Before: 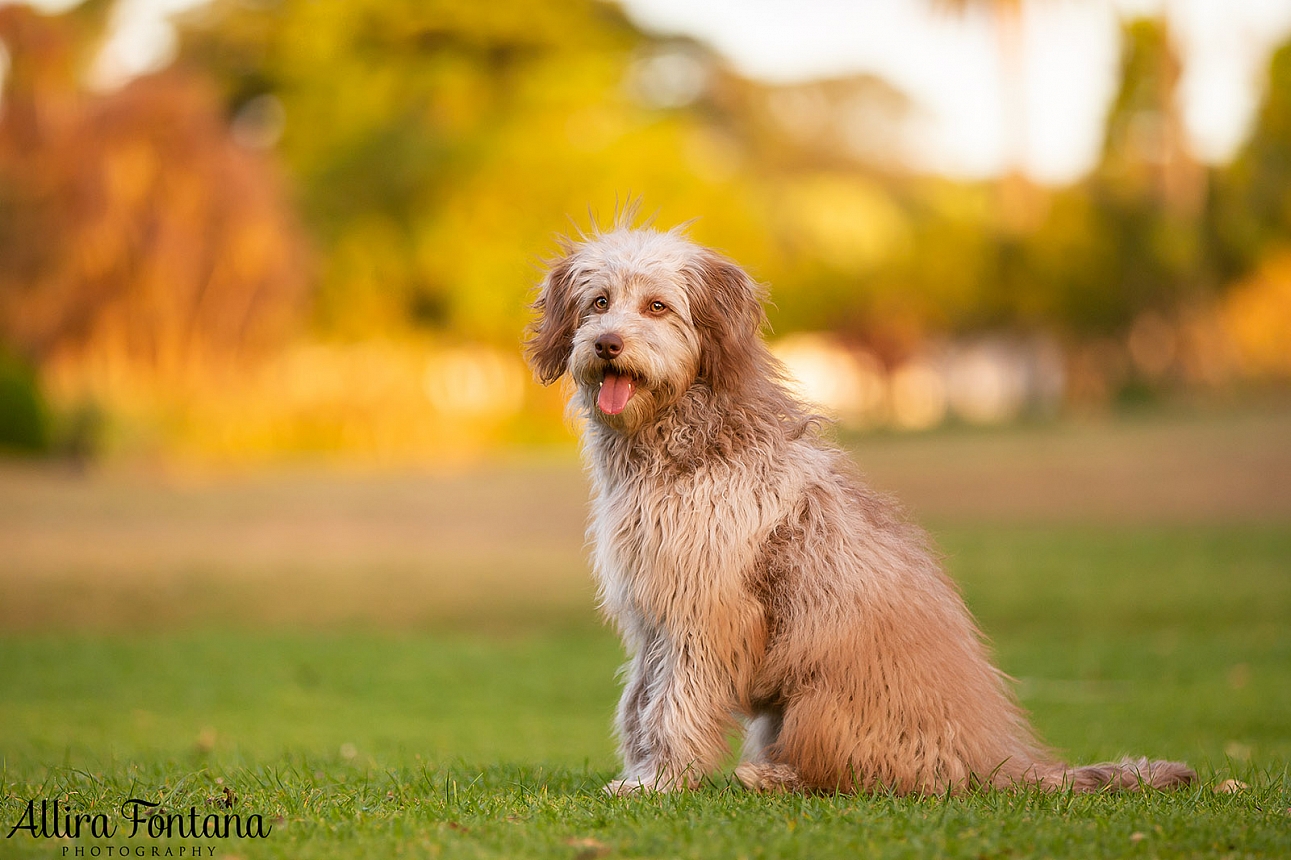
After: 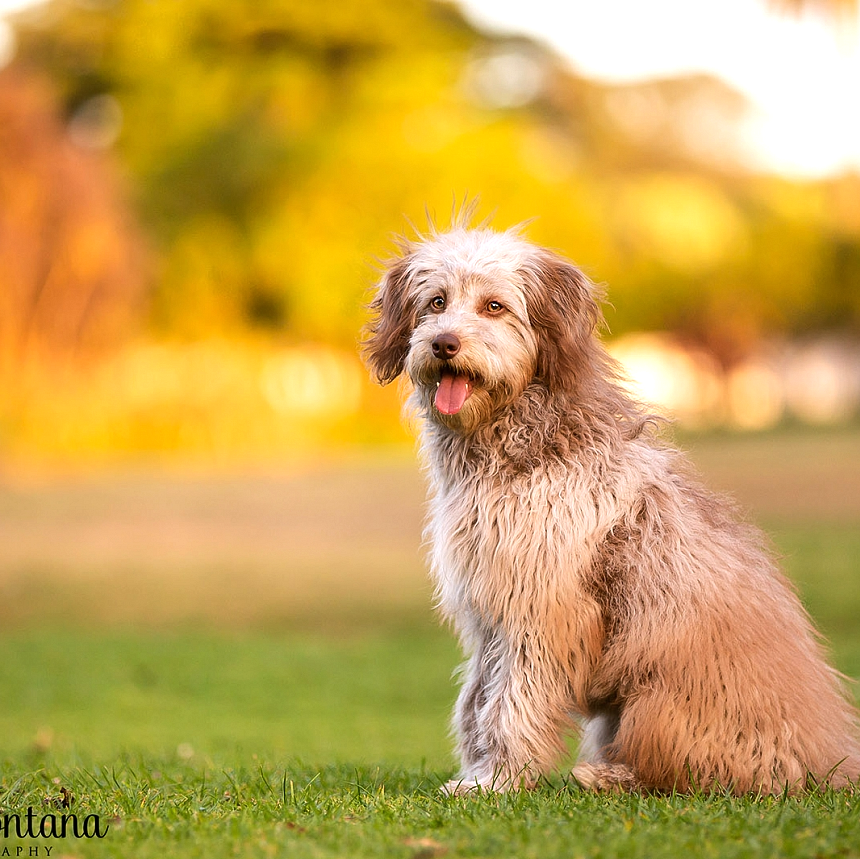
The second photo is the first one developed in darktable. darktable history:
tone equalizer: -8 EV -0.417 EV, -7 EV -0.389 EV, -6 EV -0.333 EV, -5 EV -0.222 EV, -3 EV 0.222 EV, -2 EV 0.333 EV, -1 EV 0.389 EV, +0 EV 0.417 EV, edges refinement/feathering 500, mask exposure compensation -1.57 EV, preserve details no
crop and rotate: left 12.648%, right 20.685%
white balance: red 1.009, blue 1.027
